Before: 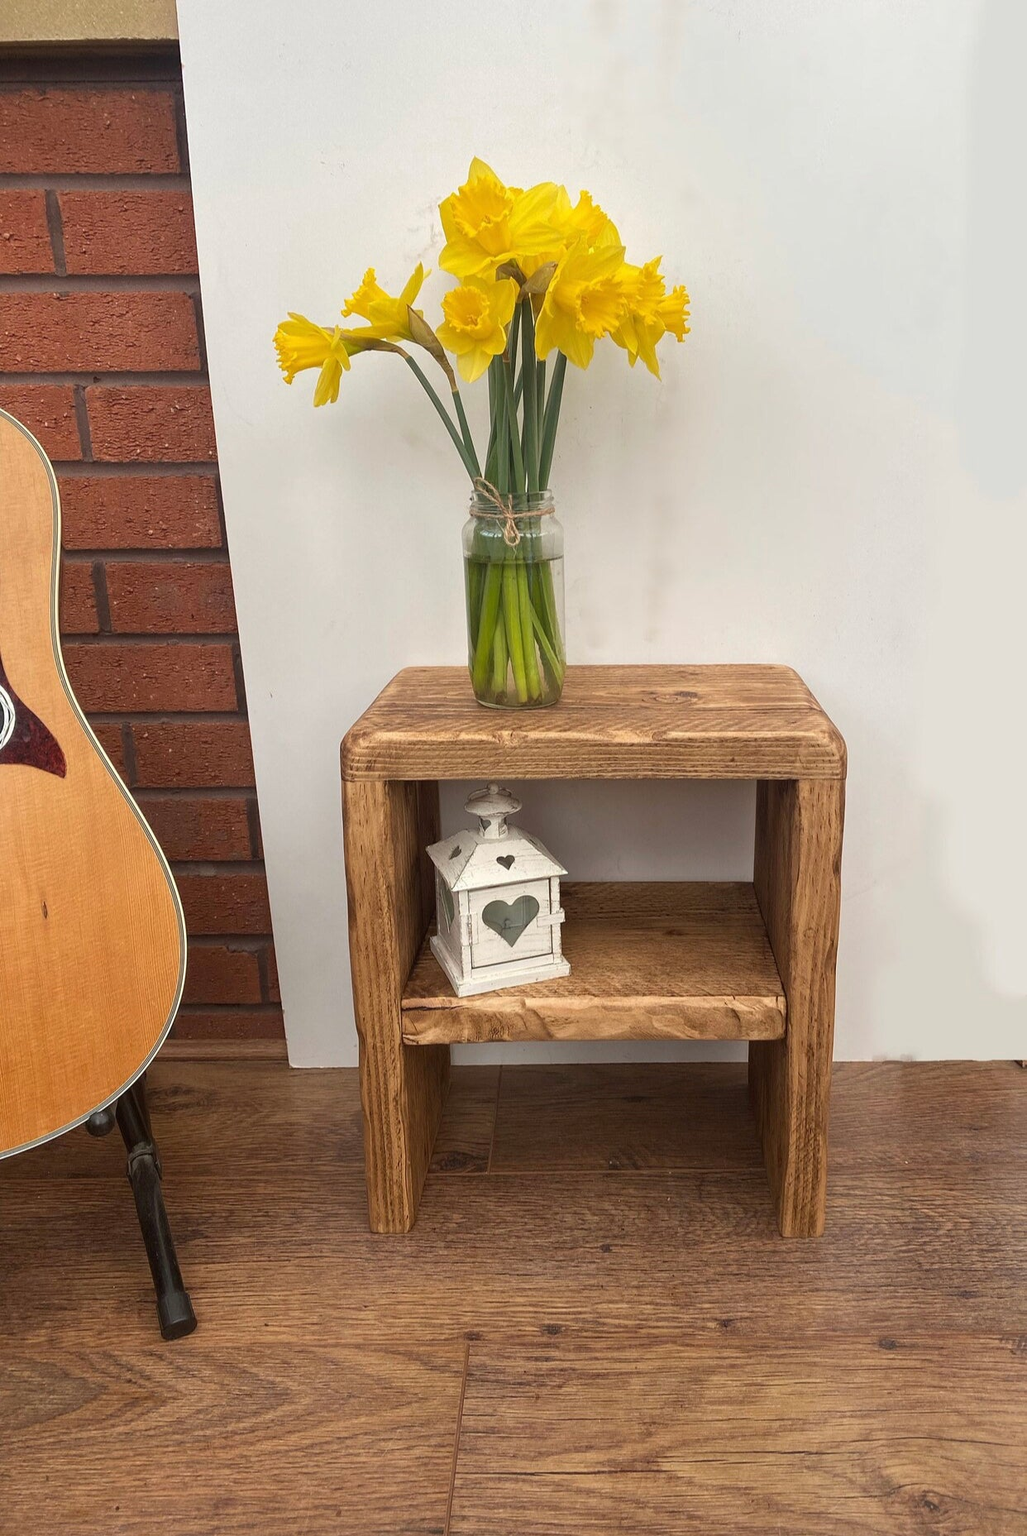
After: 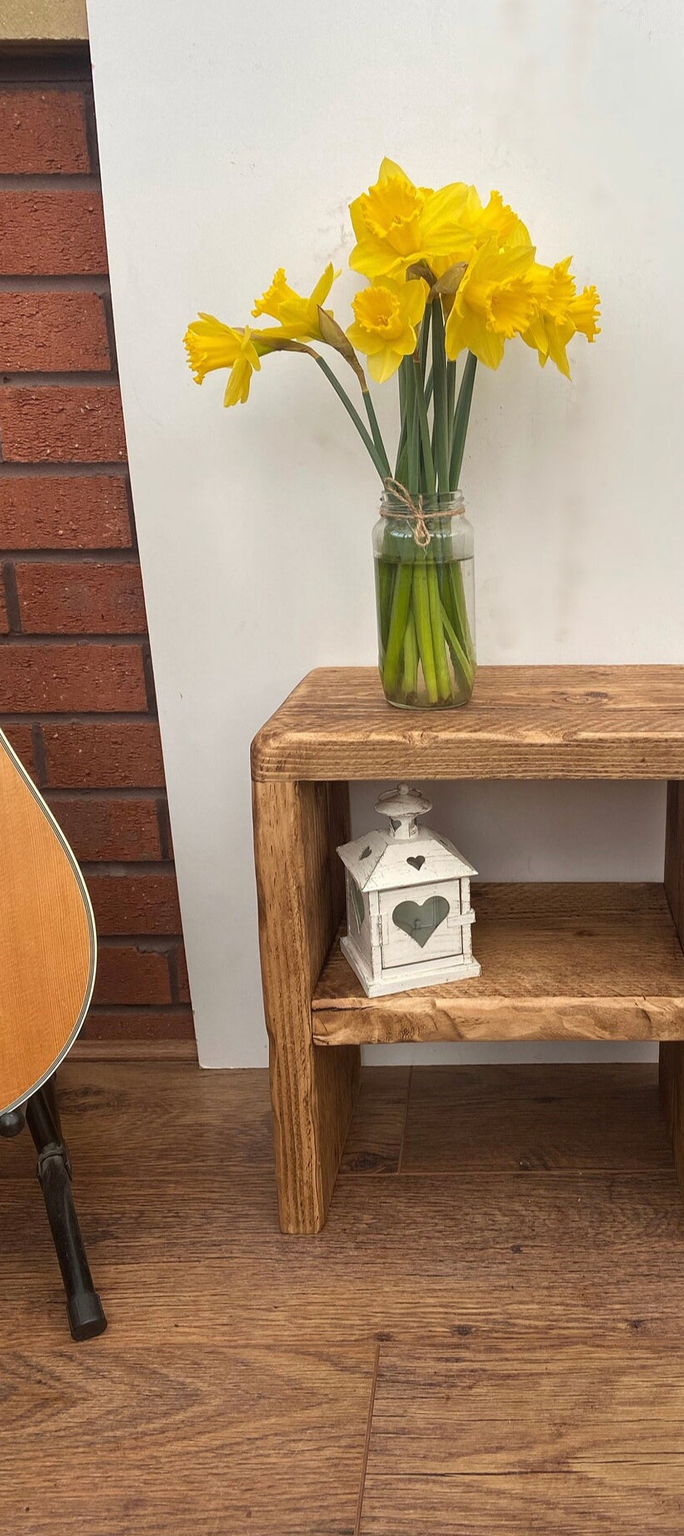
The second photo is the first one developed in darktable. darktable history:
crop and rotate: left 8.786%, right 24.548%
